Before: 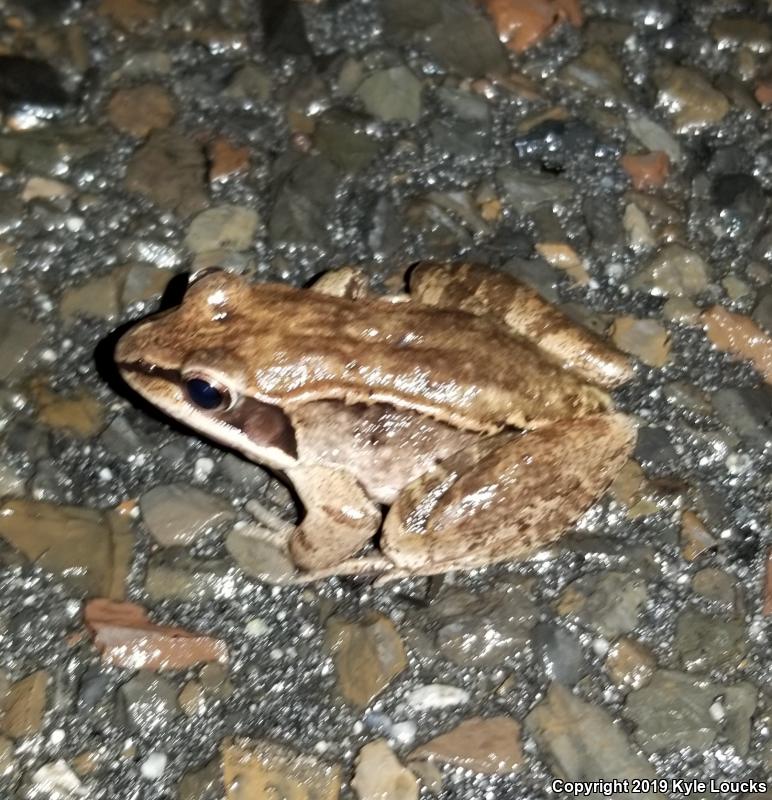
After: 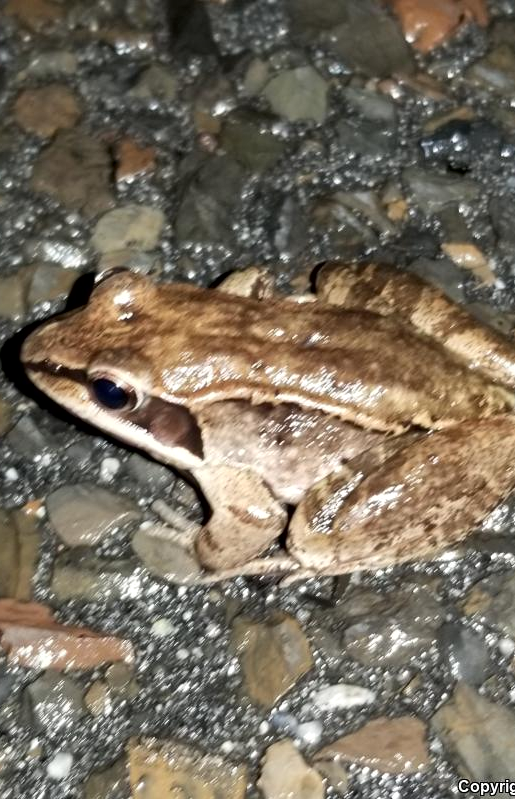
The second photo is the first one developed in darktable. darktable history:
crop and rotate: left 12.296%, right 20.895%
local contrast: mode bilateral grid, contrast 20, coarseness 50, detail 132%, midtone range 0.2
